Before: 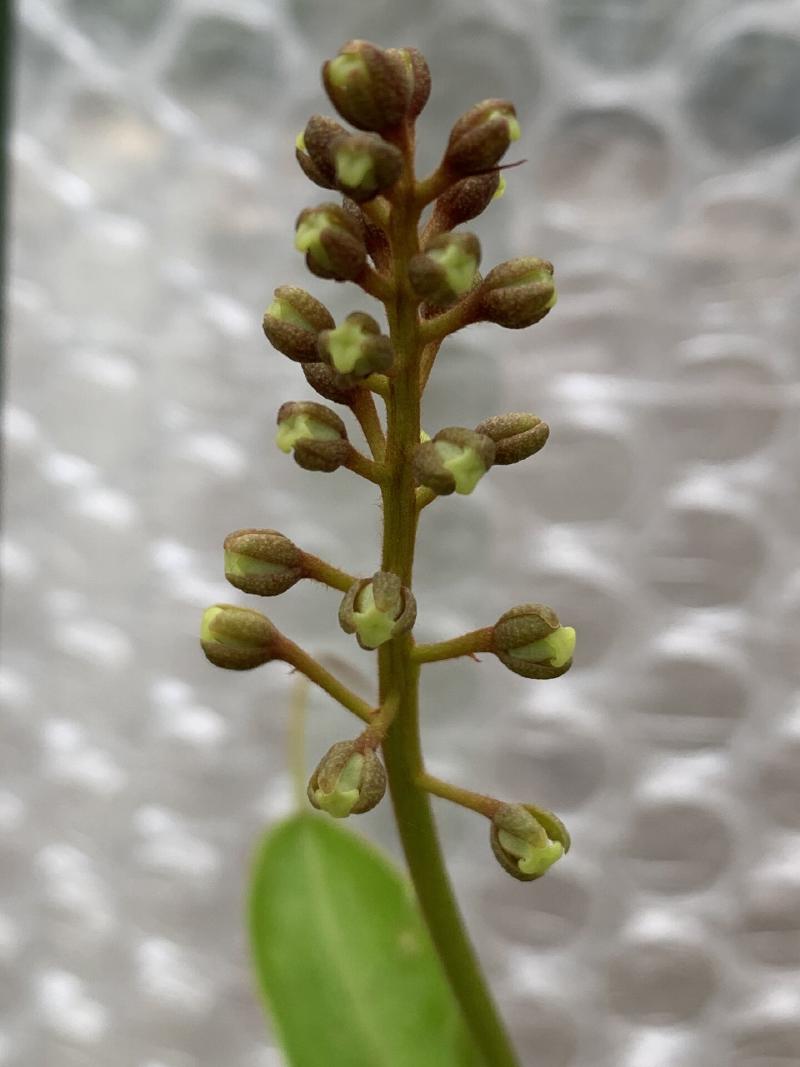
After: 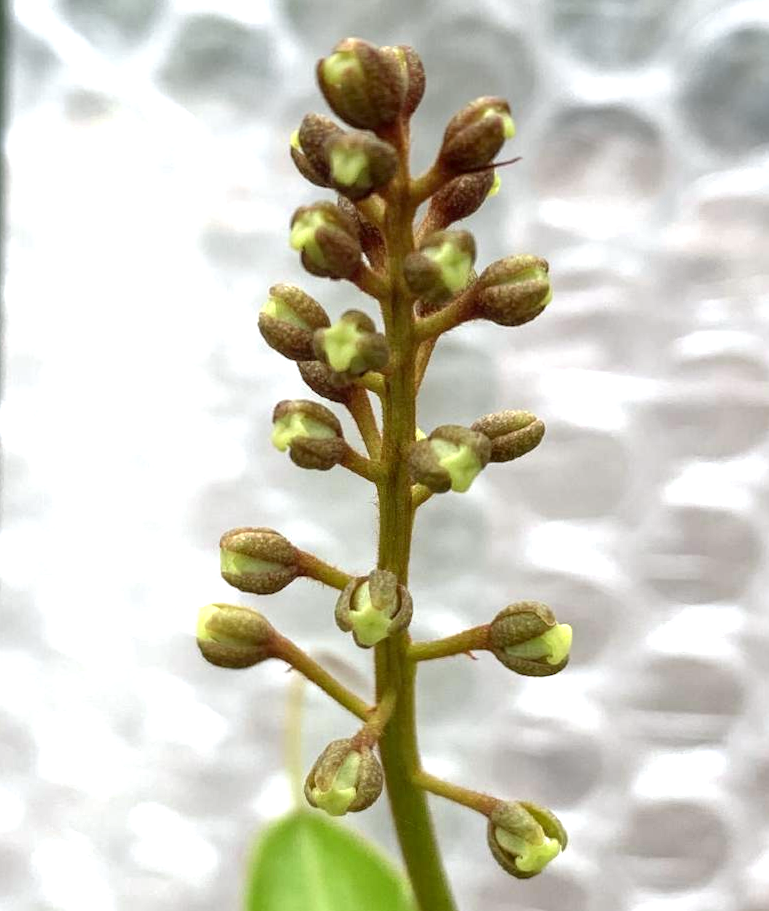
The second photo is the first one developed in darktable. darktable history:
crop and rotate: angle 0.2°, left 0.275%, right 3.127%, bottom 14.18%
exposure: black level correction 0, exposure 1.1 EV, compensate exposure bias true, compensate highlight preservation false
local contrast: on, module defaults
white balance: red 0.982, blue 1.018
